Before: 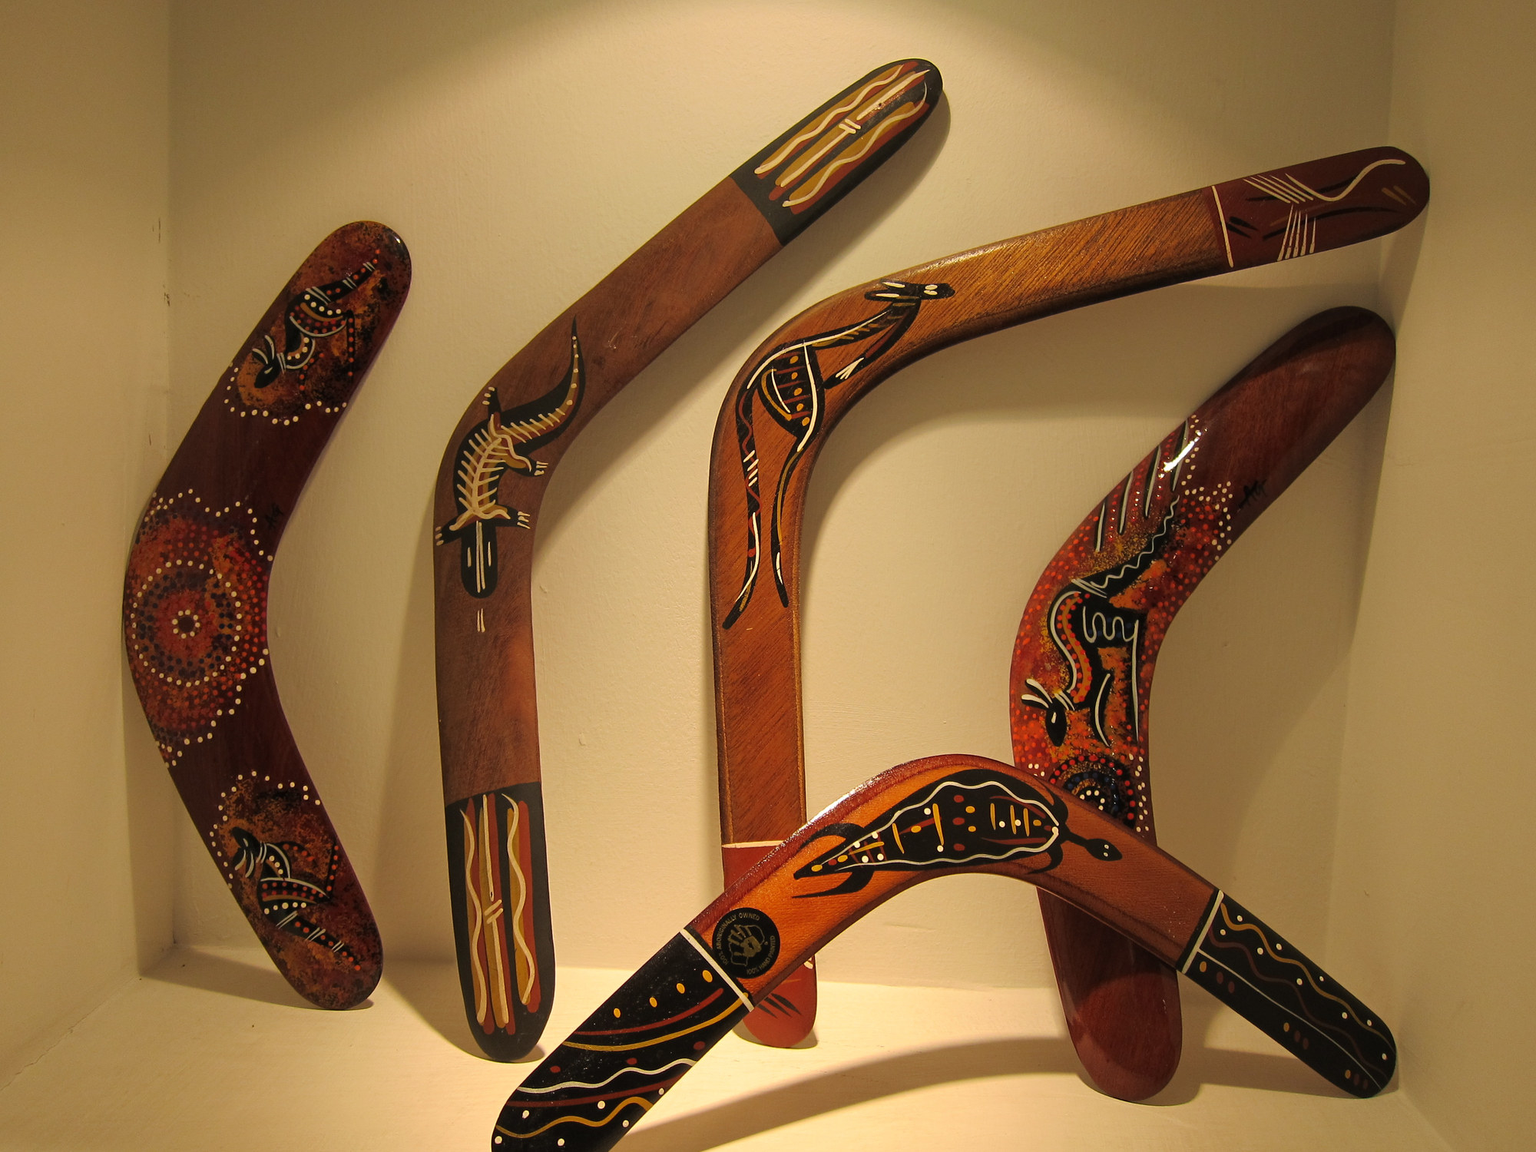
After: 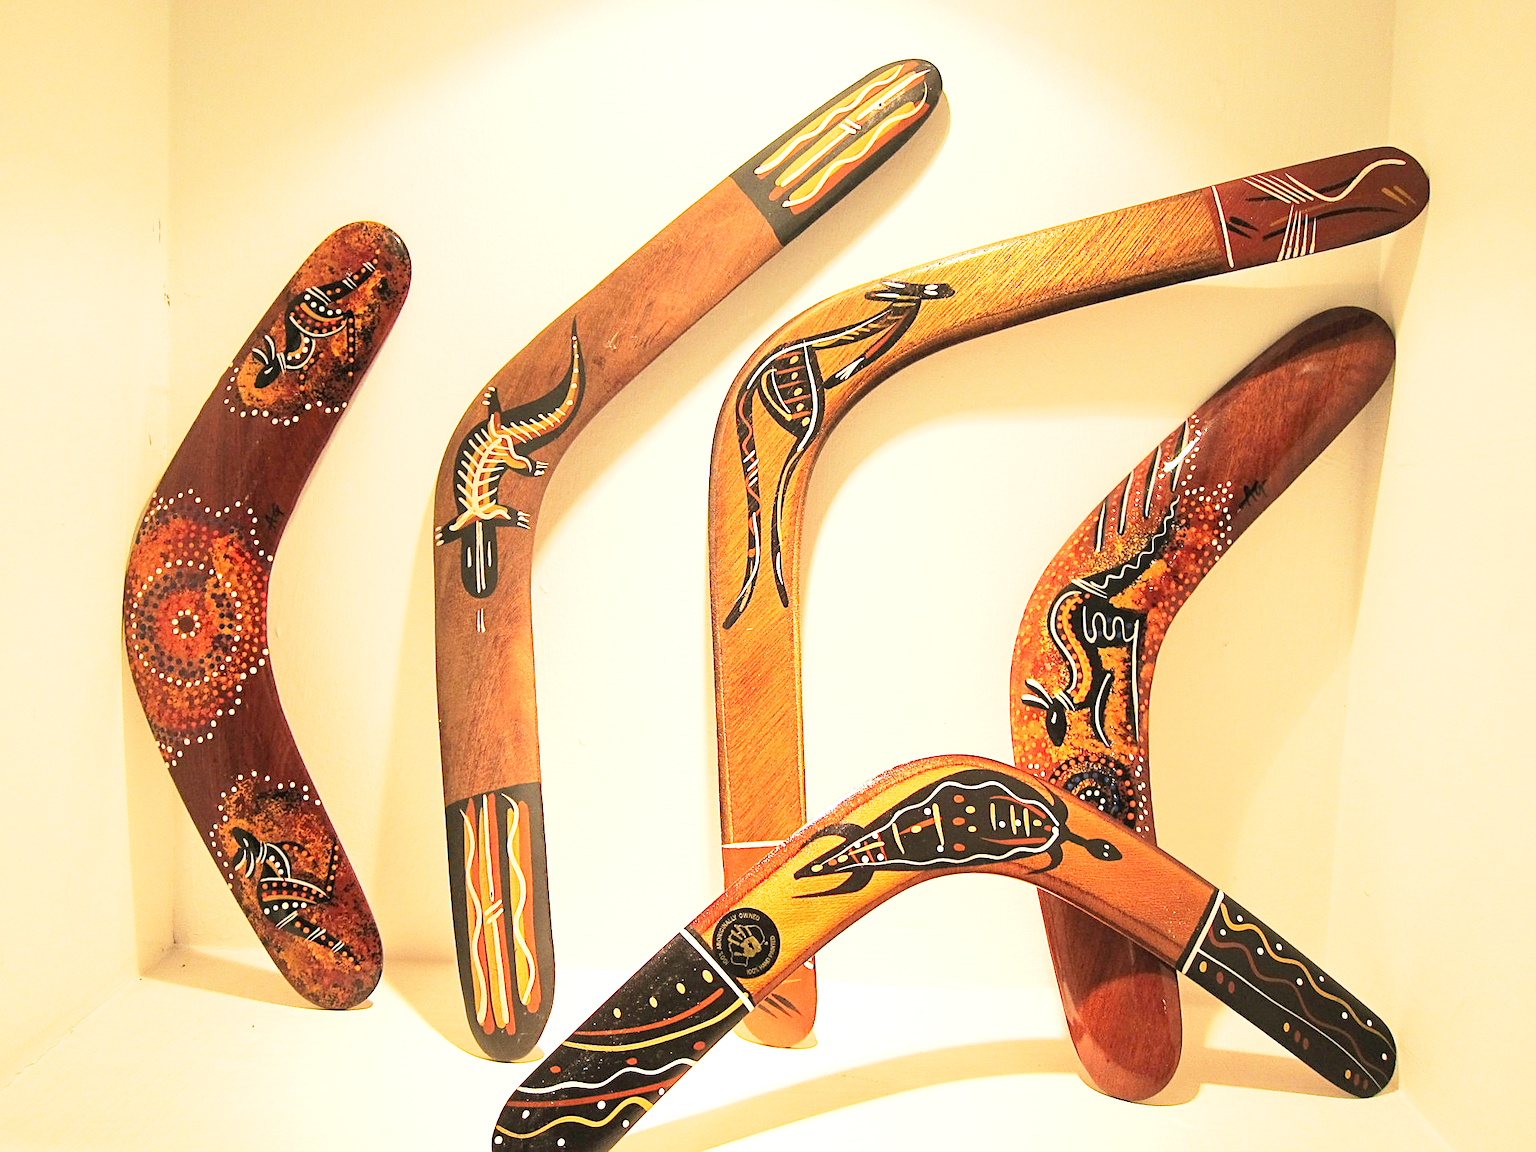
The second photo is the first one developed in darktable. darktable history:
sharpen: on, module defaults
exposure: black level correction 0, exposure 1.334 EV, compensate exposure bias true, compensate highlight preservation false
tone curve: curves: ch0 [(0, 0) (0.003, 0.003) (0.011, 0.012) (0.025, 0.028) (0.044, 0.049) (0.069, 0.091) (0.1, 0.144) (0.136, 0.21) (0.177, 0.277) (0.224, 0.352) (0.277, 0.433) (0.335, 0.523) (0.399, 0.613) (0.468, 0.702) (0.543, 0.79) (0.623, 0.867) (0.709, 0.916) (0.801, 0.946) (0.898, 0.972) (1, 1)], preserve colors none
